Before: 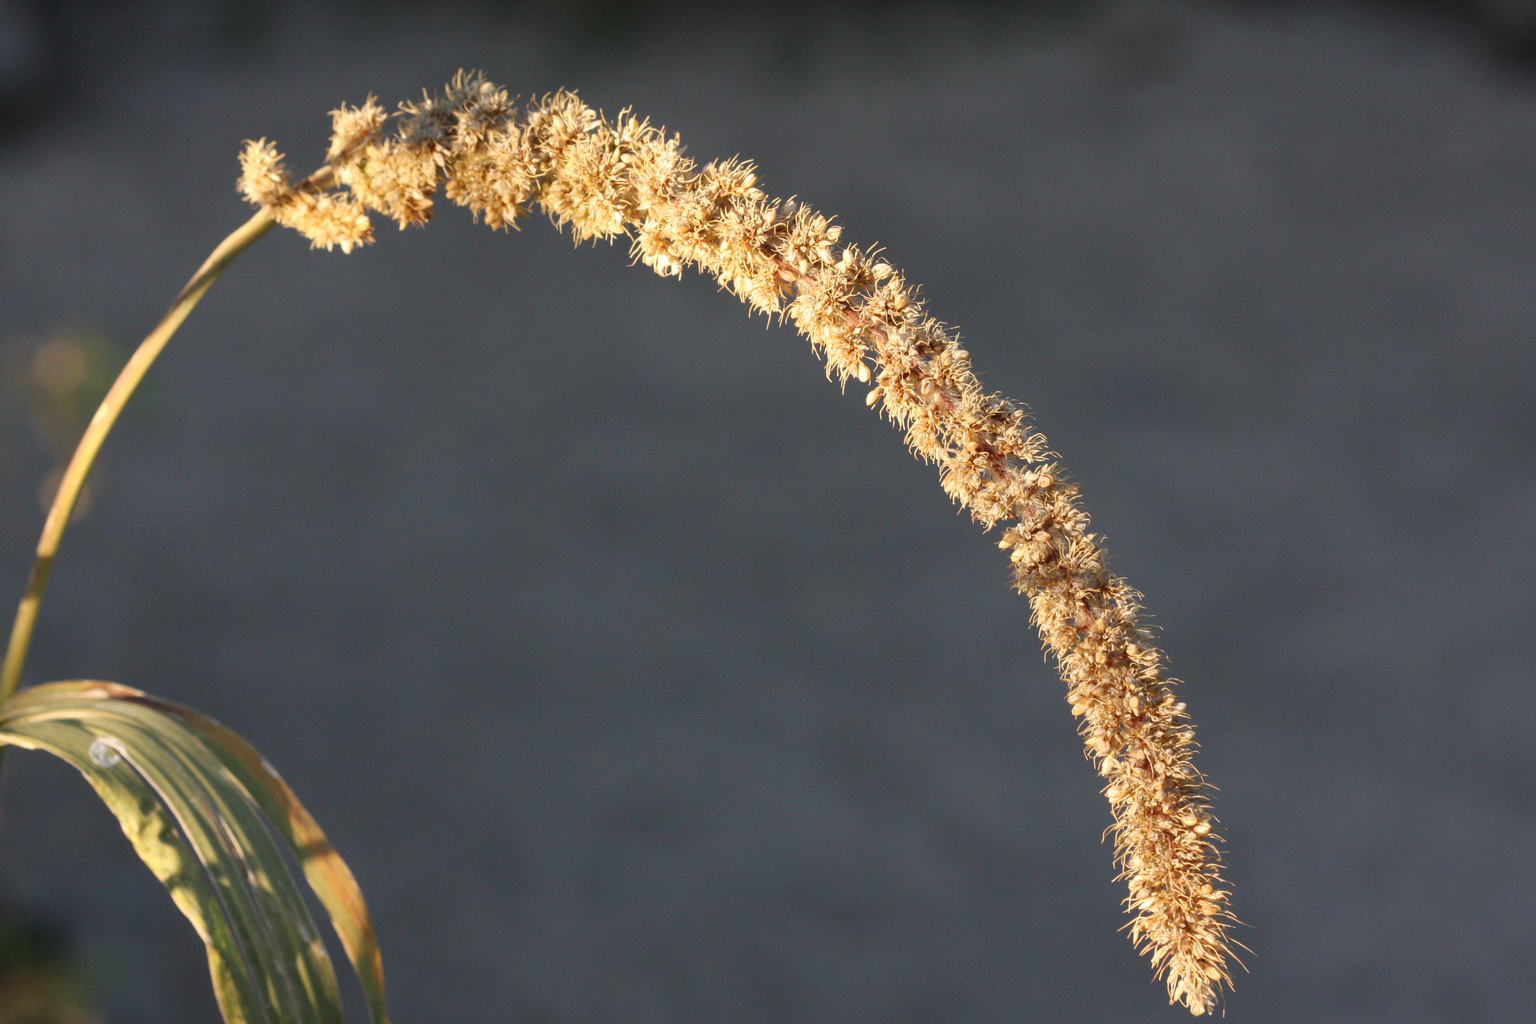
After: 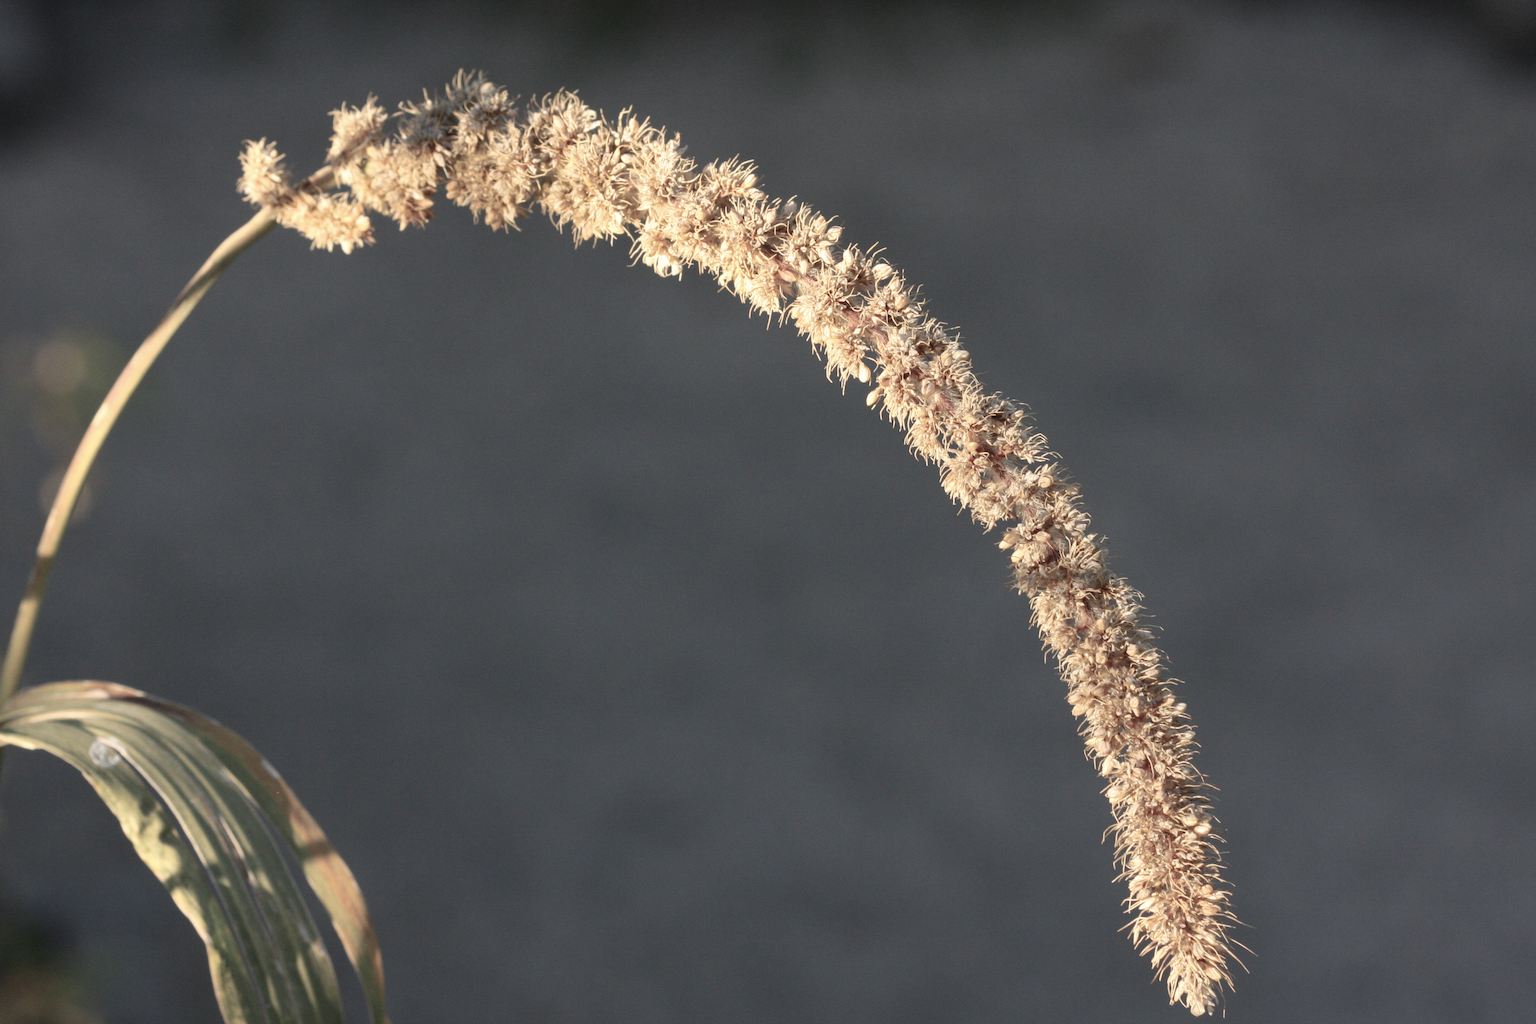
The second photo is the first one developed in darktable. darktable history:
color balance rgb: linear chroma grading › global chroma 0.452%, perceptual saturation grading › global saturation -28.567%, perceptual saturation grading › highlights -20.897%, perceptual saturation grading › mid-tones -23.337%, perceptual saturation grading › shadows -24.493%
color correction: highlights b* 0.048, saturation 1.28
